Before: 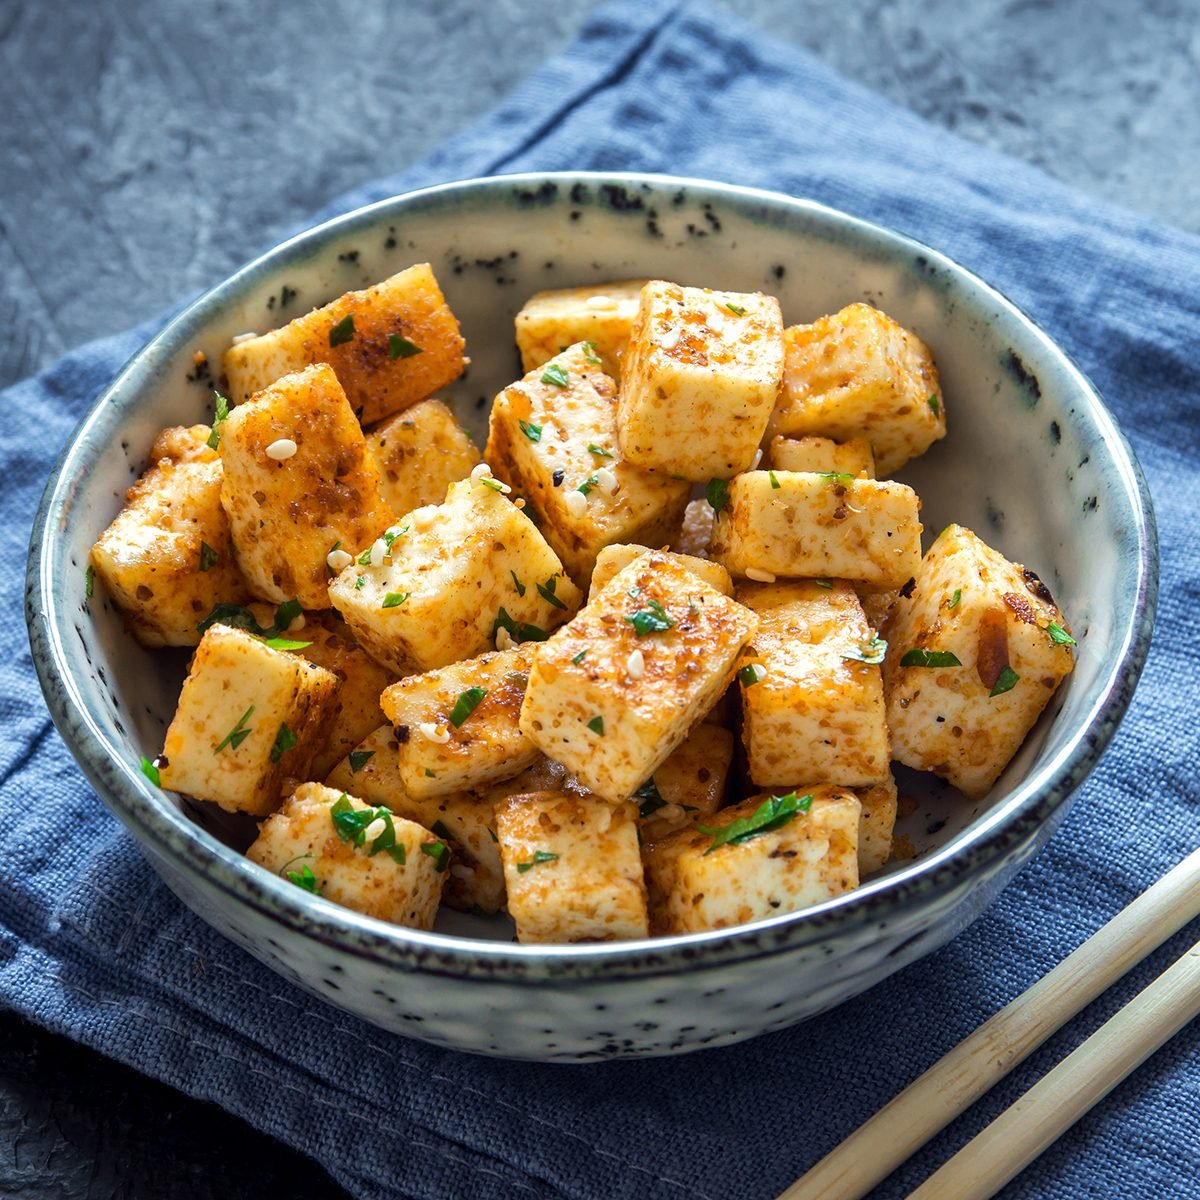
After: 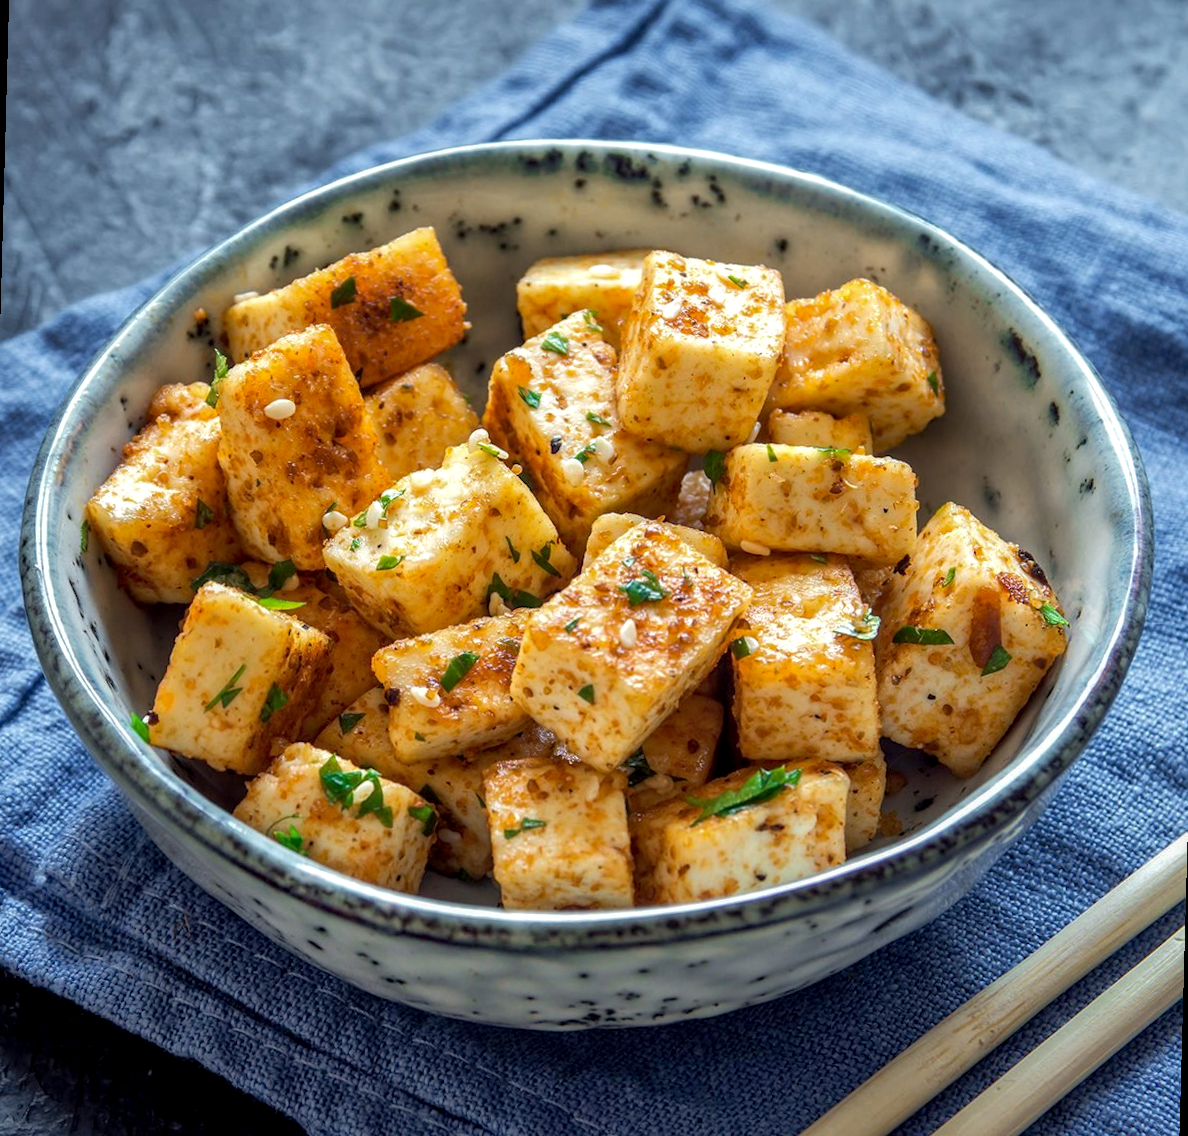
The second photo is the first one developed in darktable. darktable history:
shadows and highlights: on, module defaults
local contrast: on, module defaults
exposure: black level correction 0.001, exposure 0.014 EV, compensate highlight preservation false
rotate and perspective: rotation 1.57°, crop left 0.018, crop right 0.982, crop top 0.039, crop bottom 0.961
